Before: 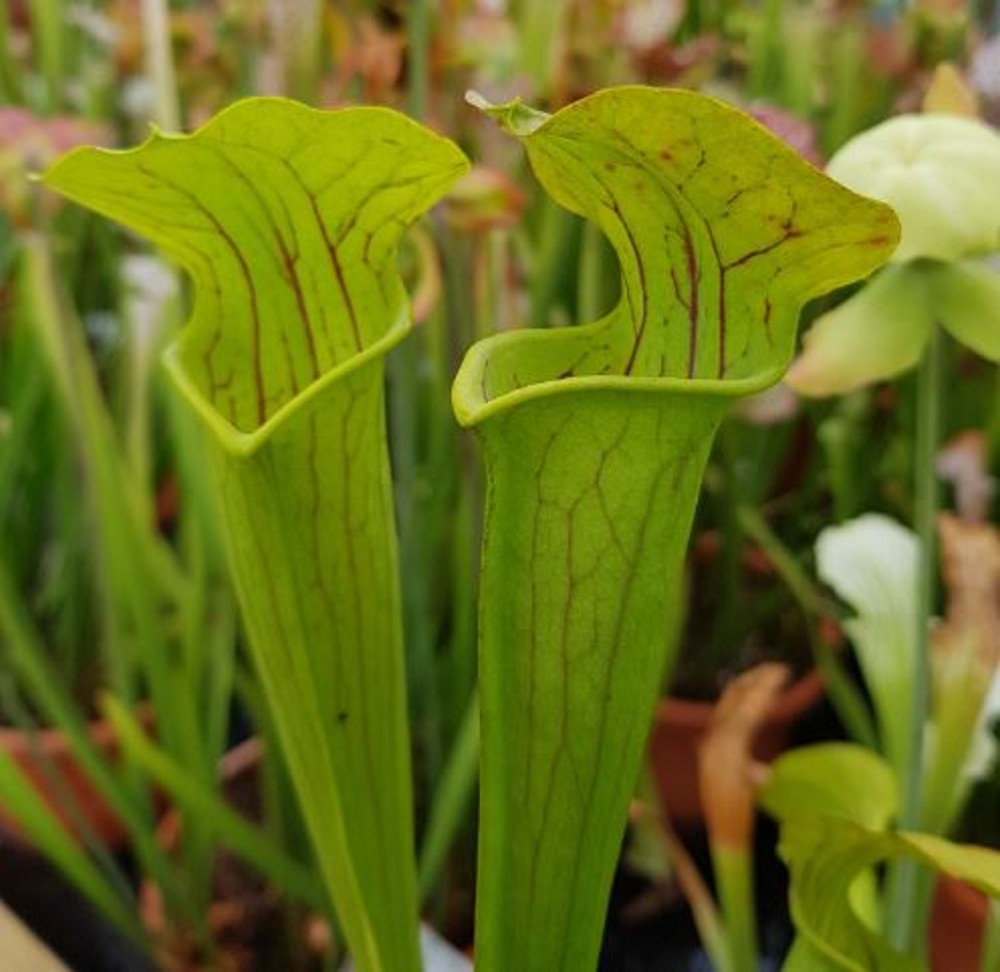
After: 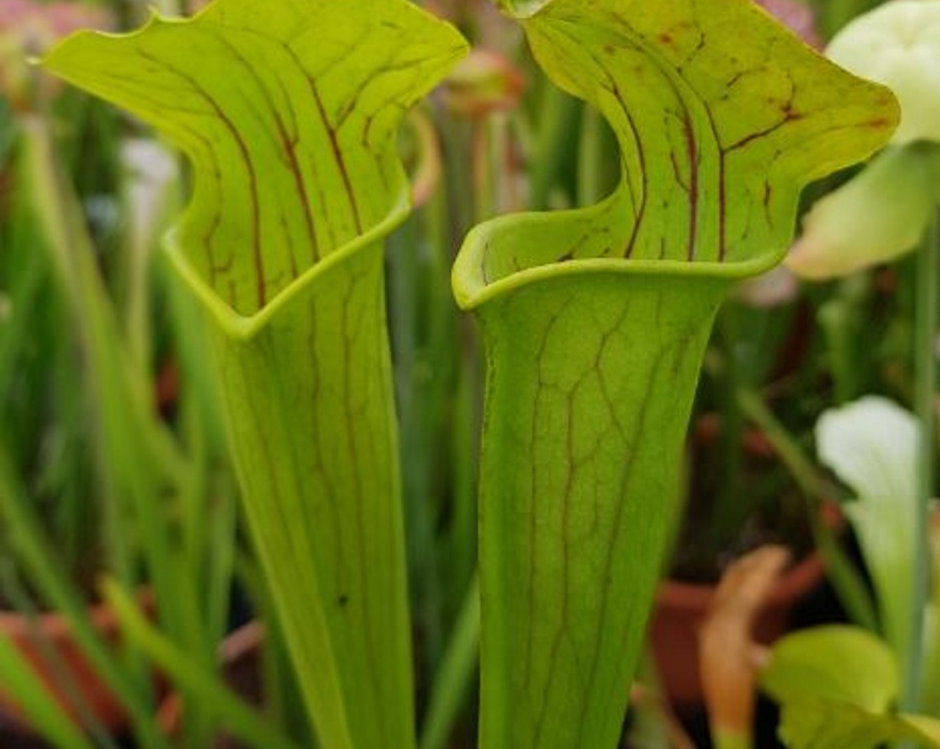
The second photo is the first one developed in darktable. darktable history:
crop and rotate: angle 0.099°, top 11.996%, right 5.746%, bottom 10.801%
